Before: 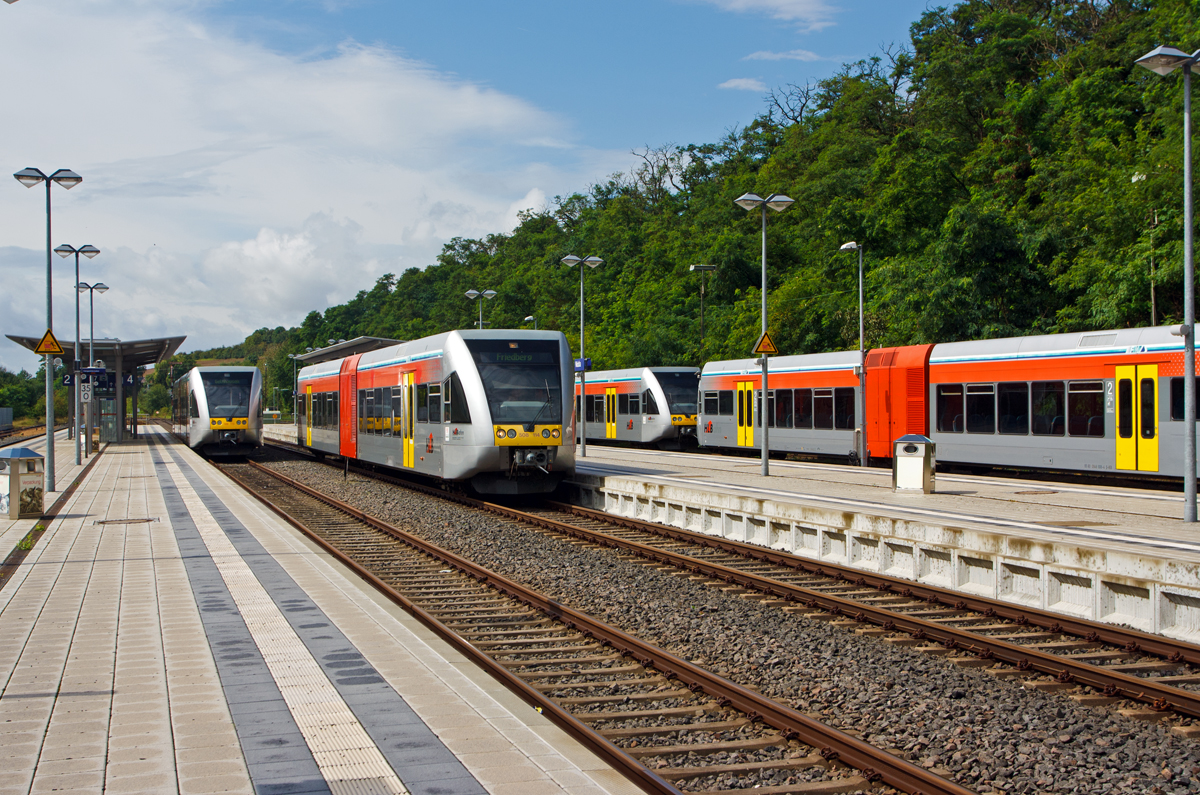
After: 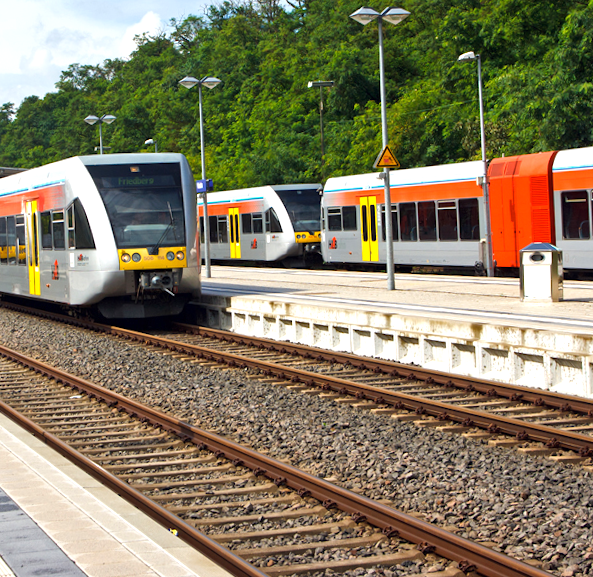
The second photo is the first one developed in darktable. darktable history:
crop: left 31.379%, top 24.658%, right 20.326%, bottom 6.628%
exposure: exposure 0.74 EV, compensate highlight preservation false
rotate and perspective: rotation -2.22°, lens shift (horizontal) -0.022, automatic cropping off
